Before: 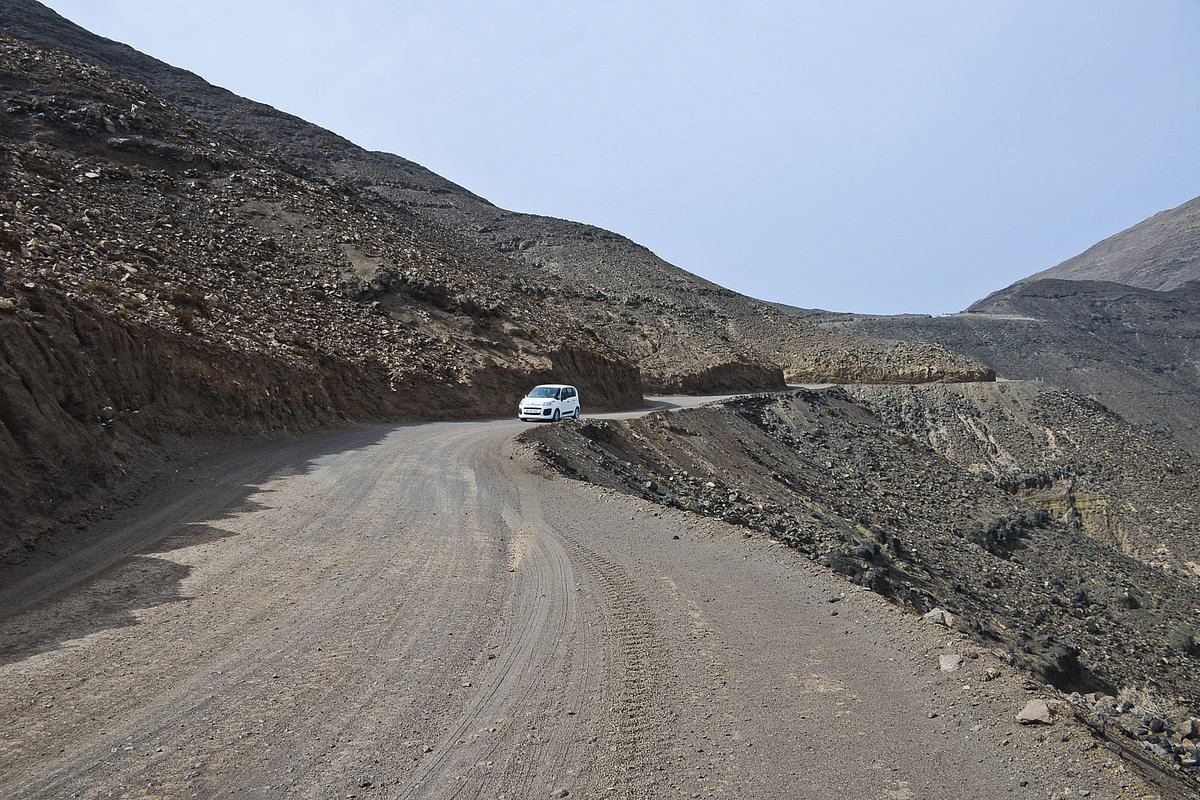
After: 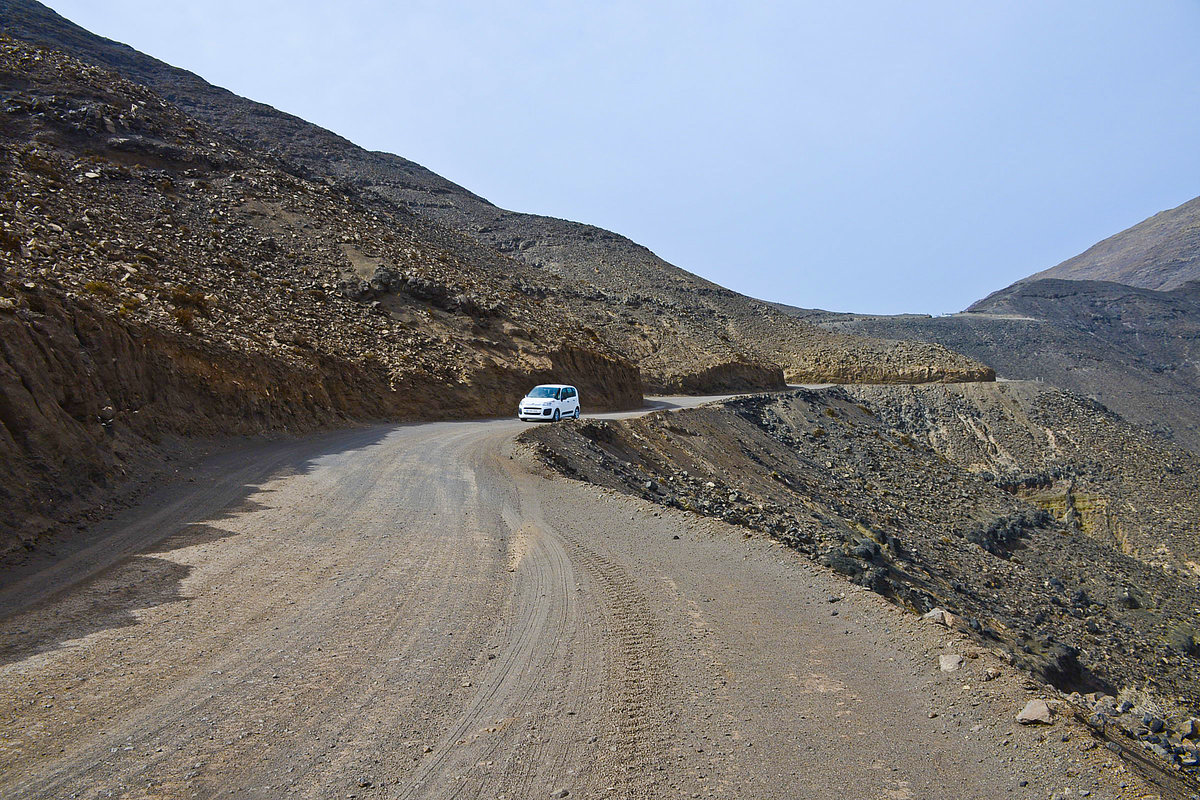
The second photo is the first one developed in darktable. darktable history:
color balance rgb: shadows fall-off 102.601%, linear chroma grading › global chroma 9.873%, perceptual saturation grading › global saturation 20%, perceptual saturation grading › highlights -25.745%, perceptual saturation grading › shadows 49.511%, mask middle-gray fulcrum 22.115%, global vibrance 20%
color zones: curves: ch1 [(0, 0.525) (0.143, 0.556) (0.286, 0.52) (0.429, 0.5) (0.571, 0.5) (0.714, 0.5) (0.857, 0.503) (1, 0.525)]
